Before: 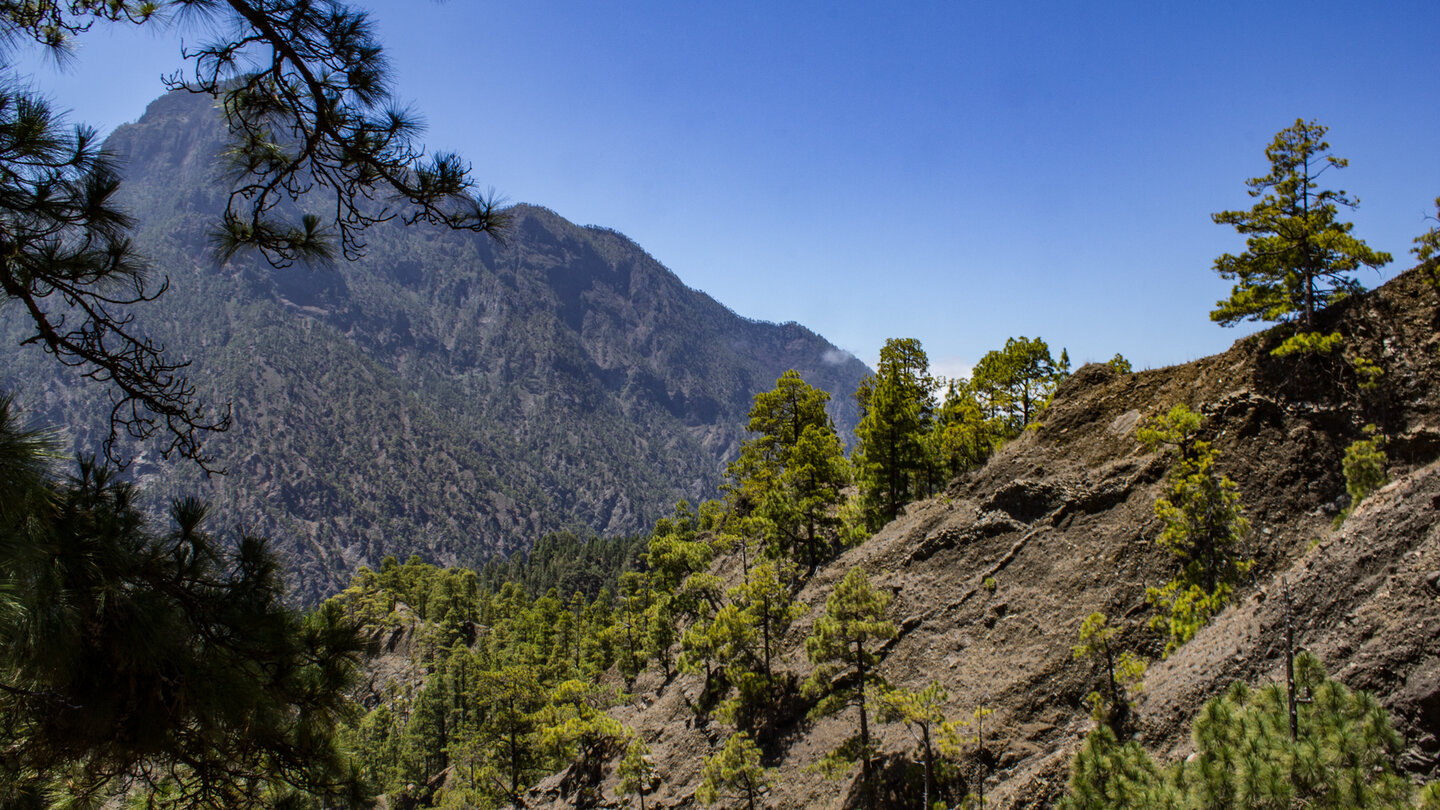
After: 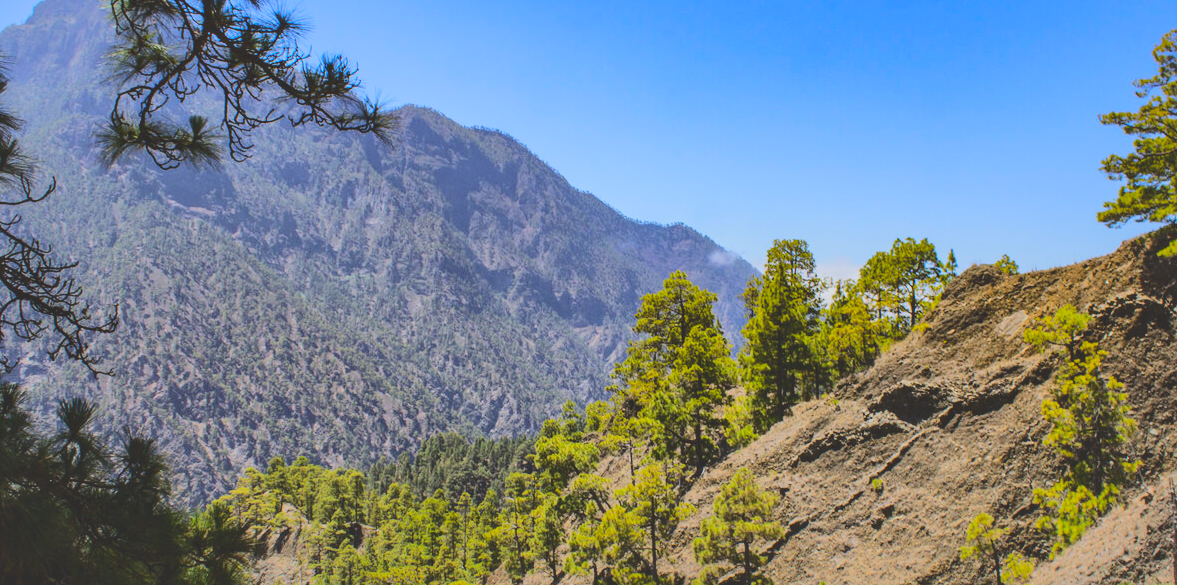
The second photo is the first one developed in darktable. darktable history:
exposure: black level correction 0, exposure 1 EV, compensate highlight preservation false
contrast brightness saturation: contrast -0.284
base curve: curves: ch0 [(0, 0) (0.032, 0.025) (0.121, 0.166) (0.206, 0.329) (0.605, 0.79) (1, 1)]
crop: left 7.892%, top 12.297%, right 10.311%, bottom 15.408%
shadows and highlights: shadows 39.56, highlights -60.05
